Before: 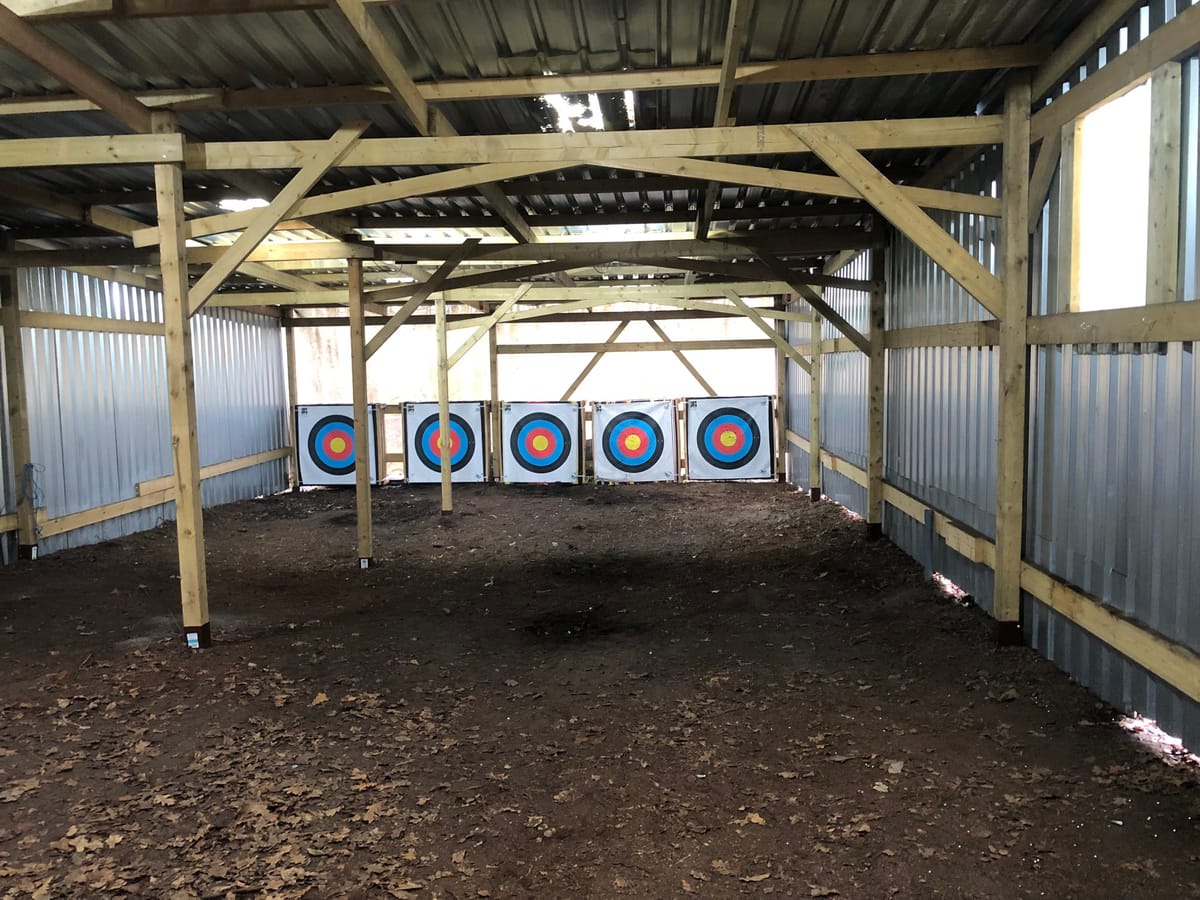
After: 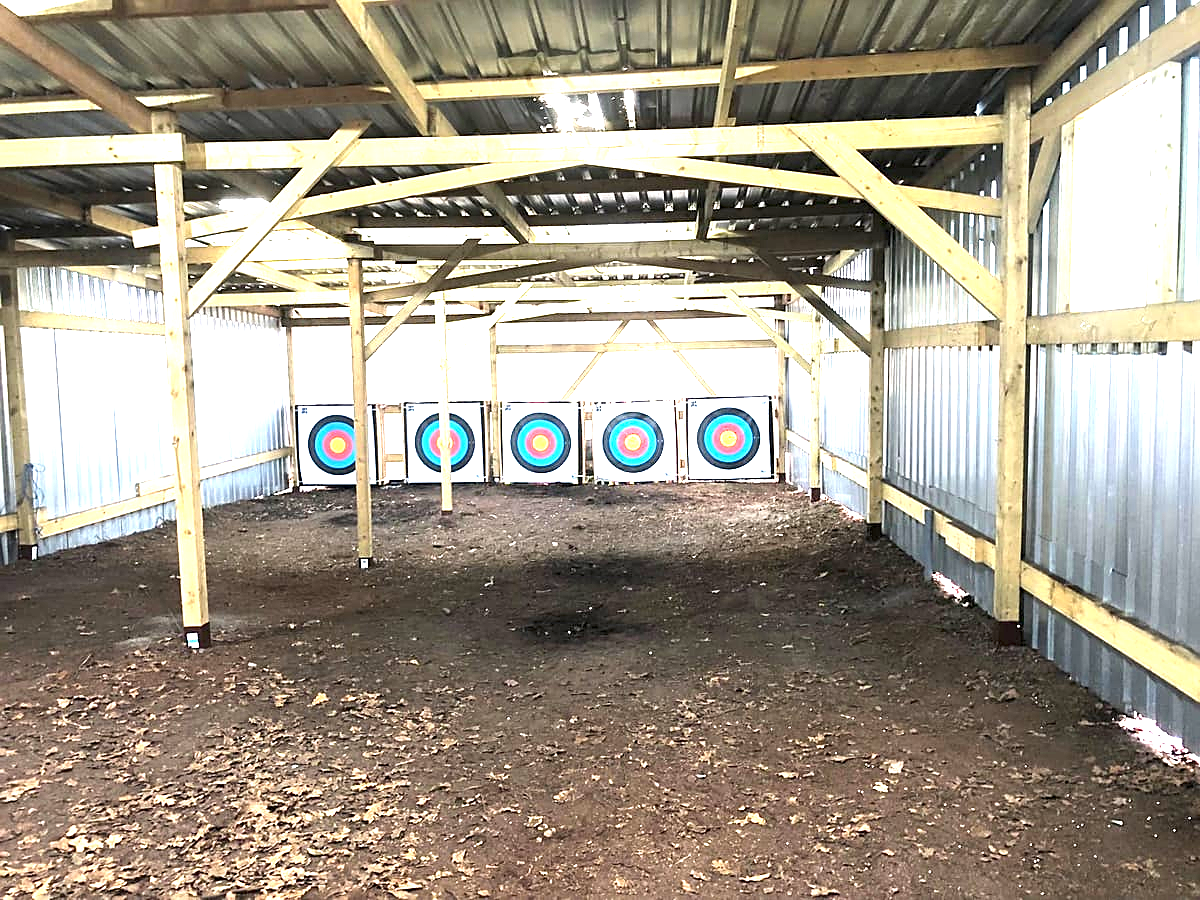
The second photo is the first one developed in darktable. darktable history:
exposure: black level correction 0, exposure 2.138 EV, compensate exposure bias true, compensate highlight preservation false
sharpen: on, module defaults
